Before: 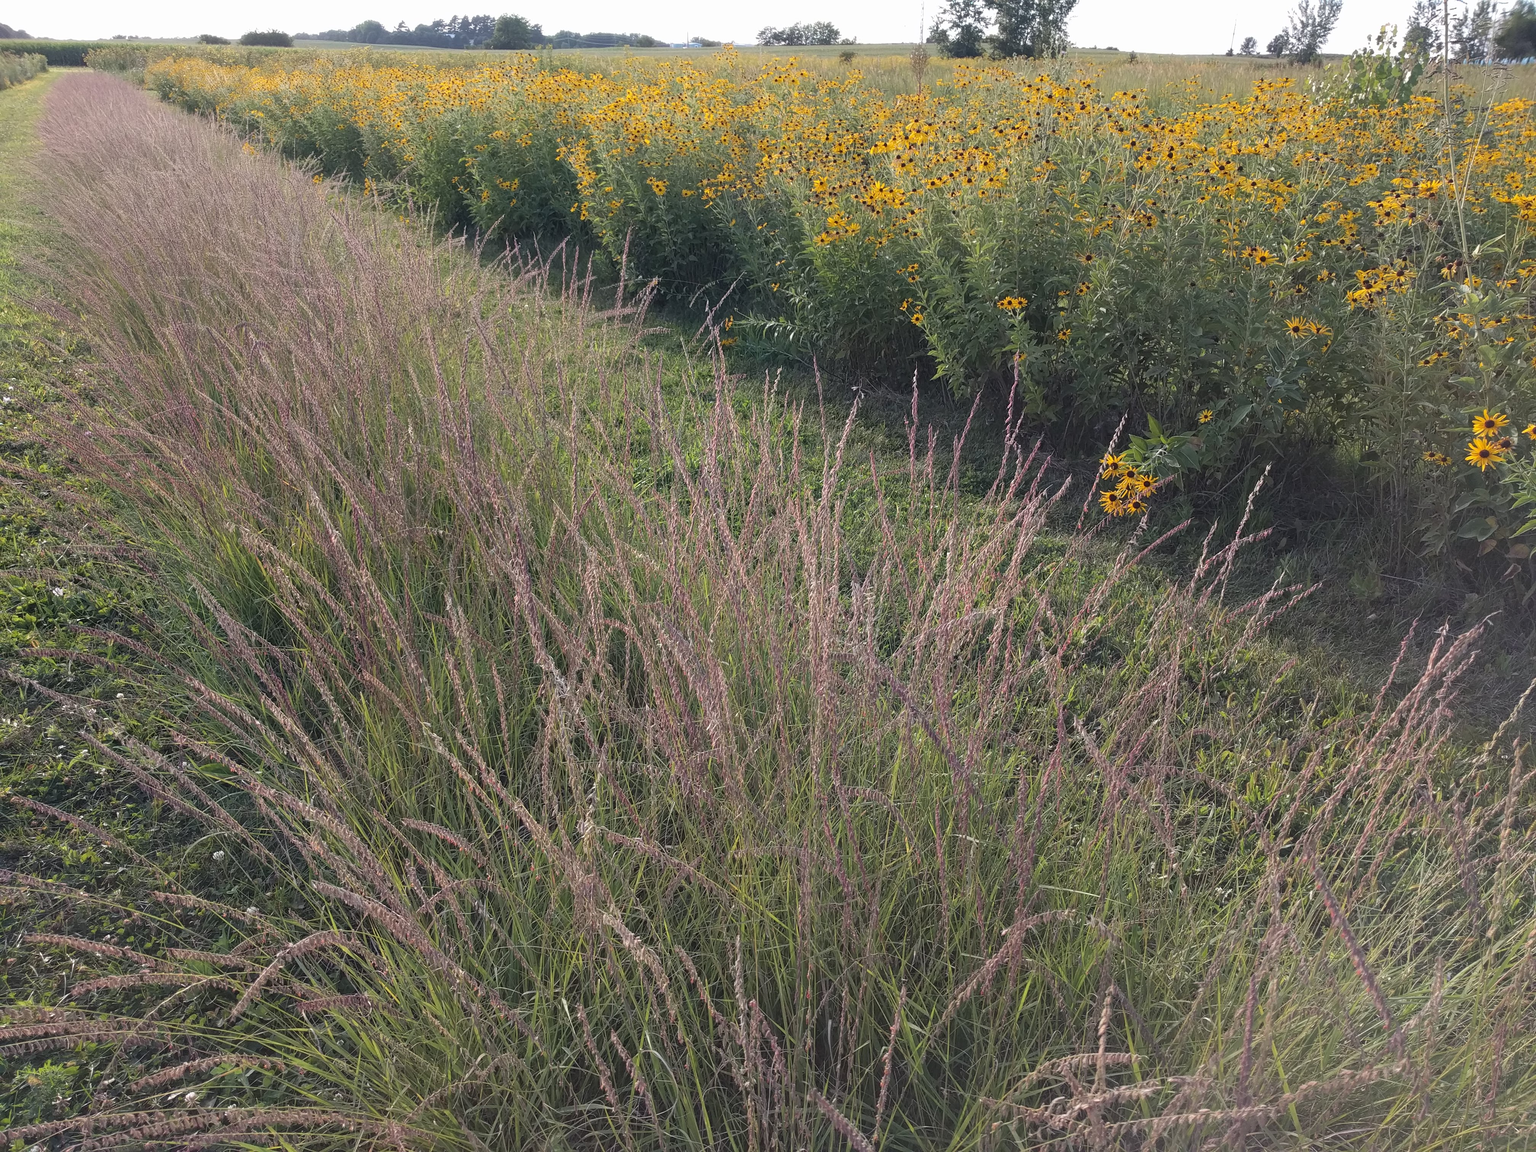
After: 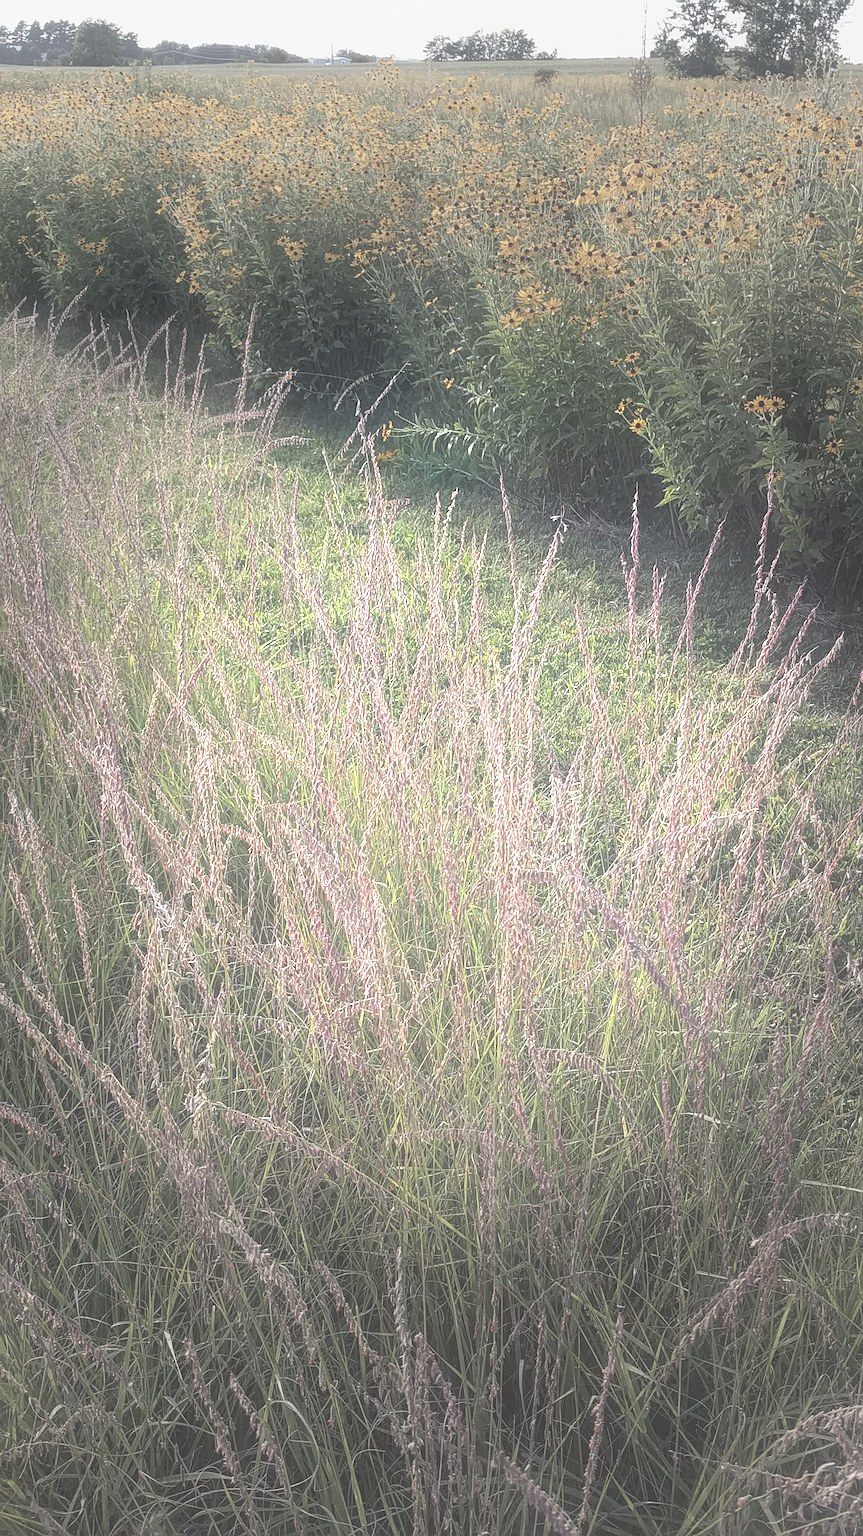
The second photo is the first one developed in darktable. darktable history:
soften: size 60.24%, saturation 65.46%, brightness 0.506 EV, mix 25.7%
shadows and highlights: shadows 43.06, highlights 6.94
exposure: black level correction 0, exposure 1.5 EV, compensate exposure bias true, compensate highlight preservation false
sharpen: on, module defaults
crop: left 28.583%, right 29.231%
vignetting: fall-off start 31.28%, fall-off radius 34.64%, brightness -0.575
local contrast: detail 110%
